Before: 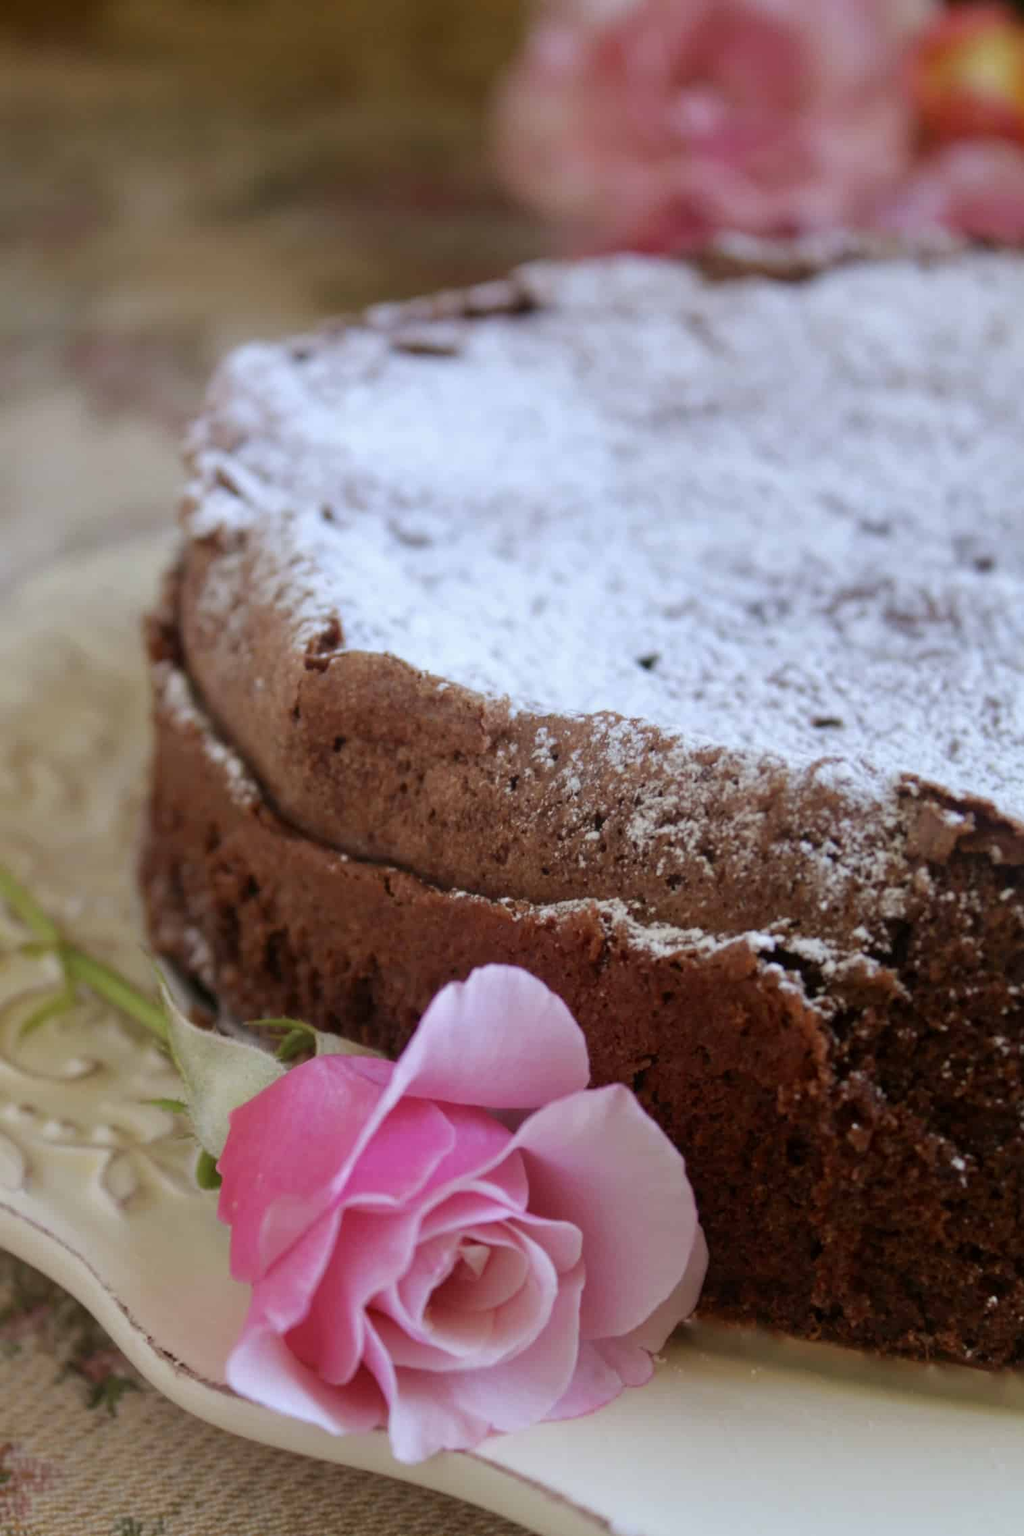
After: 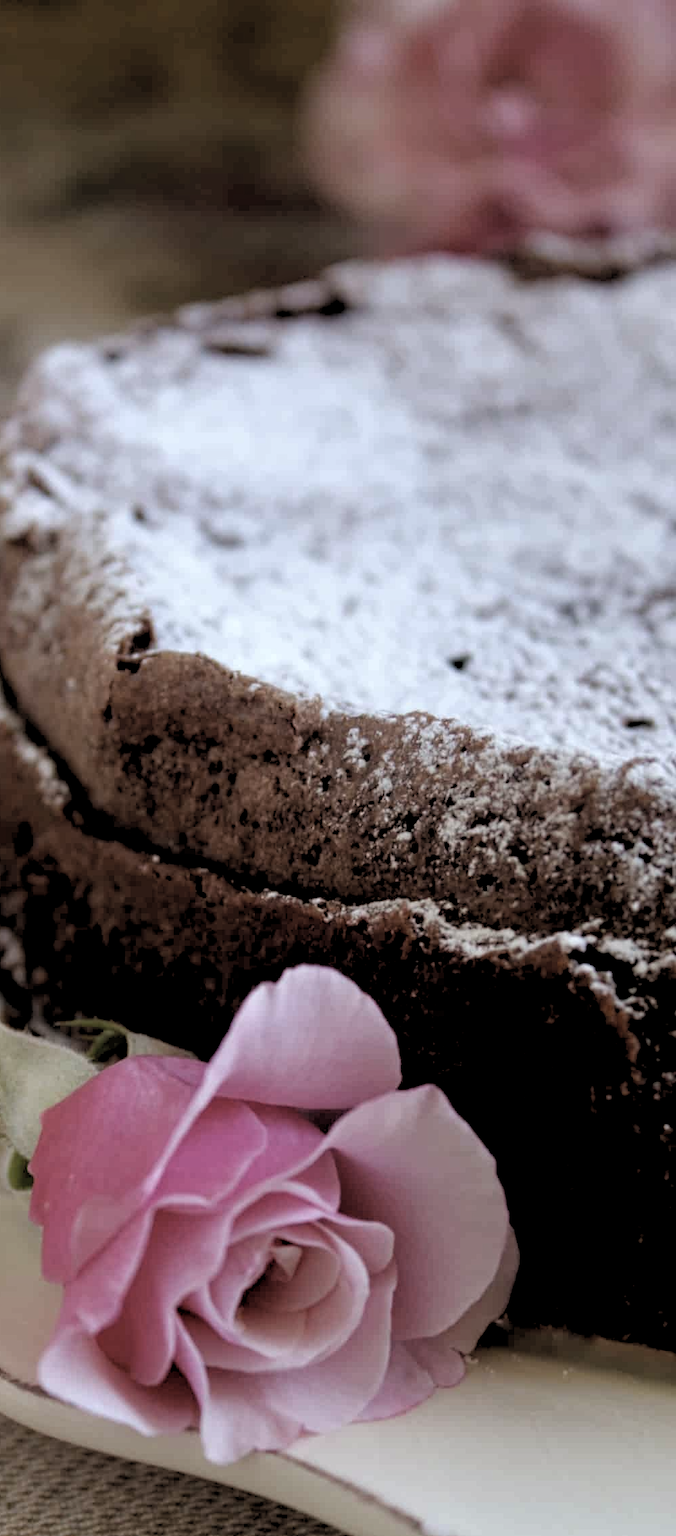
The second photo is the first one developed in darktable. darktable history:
haze removal: compatibility mode true, adaptive false
crop and rotate: left 18.442%, right 15.508%
rgb levels: levels [[0.034, 0.472, 0.904], [0, 0.5, 1], [0, 0.5, 1]]
color correction: saturation 0.57
